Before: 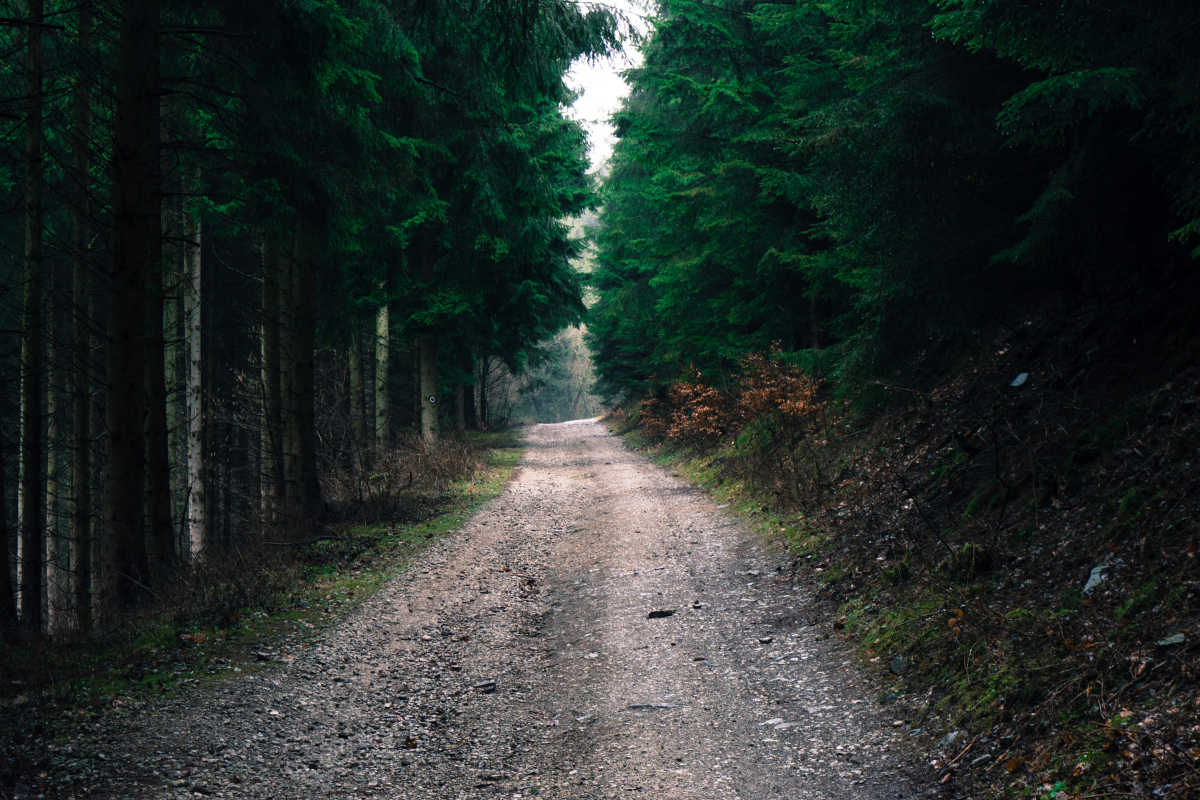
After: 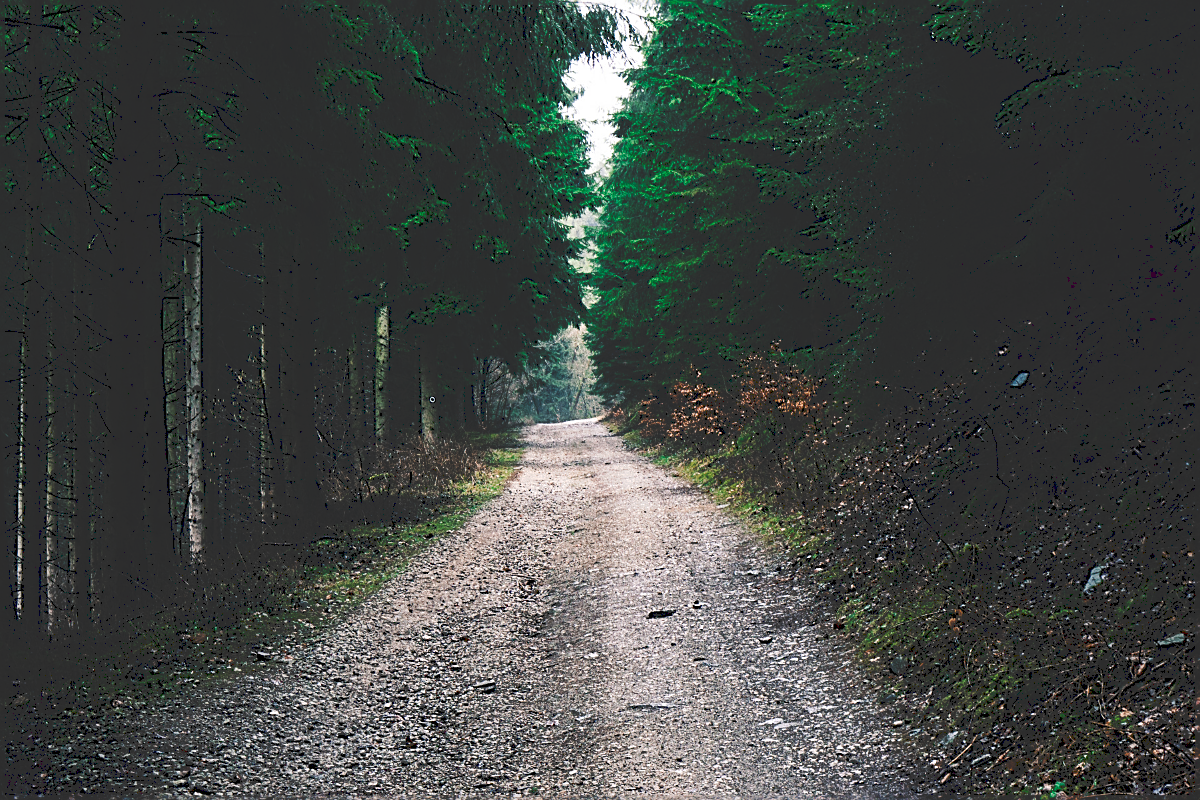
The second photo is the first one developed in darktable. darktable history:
sharpen: amount 1
tone curve: curves: ch0 [(0, 0) (0.003, 0.174) (0.011, 0.178) (0.025, 0.182) (0.044, 0.185) (0.069, 0.191) (0.1, 0.194) (0.136, 0.199) (0.177, 0.219) (0.224, 0.246) (0.277, 0.284) (0.335, 0.35) (0.399, 0.43) (0.468, 0.539) (0.543, 0.637) (0.623, 0.711) (0.709, 0.799) (0.801, 0.865) (0.898, 0.914) (1, 1)], preserve colors none
